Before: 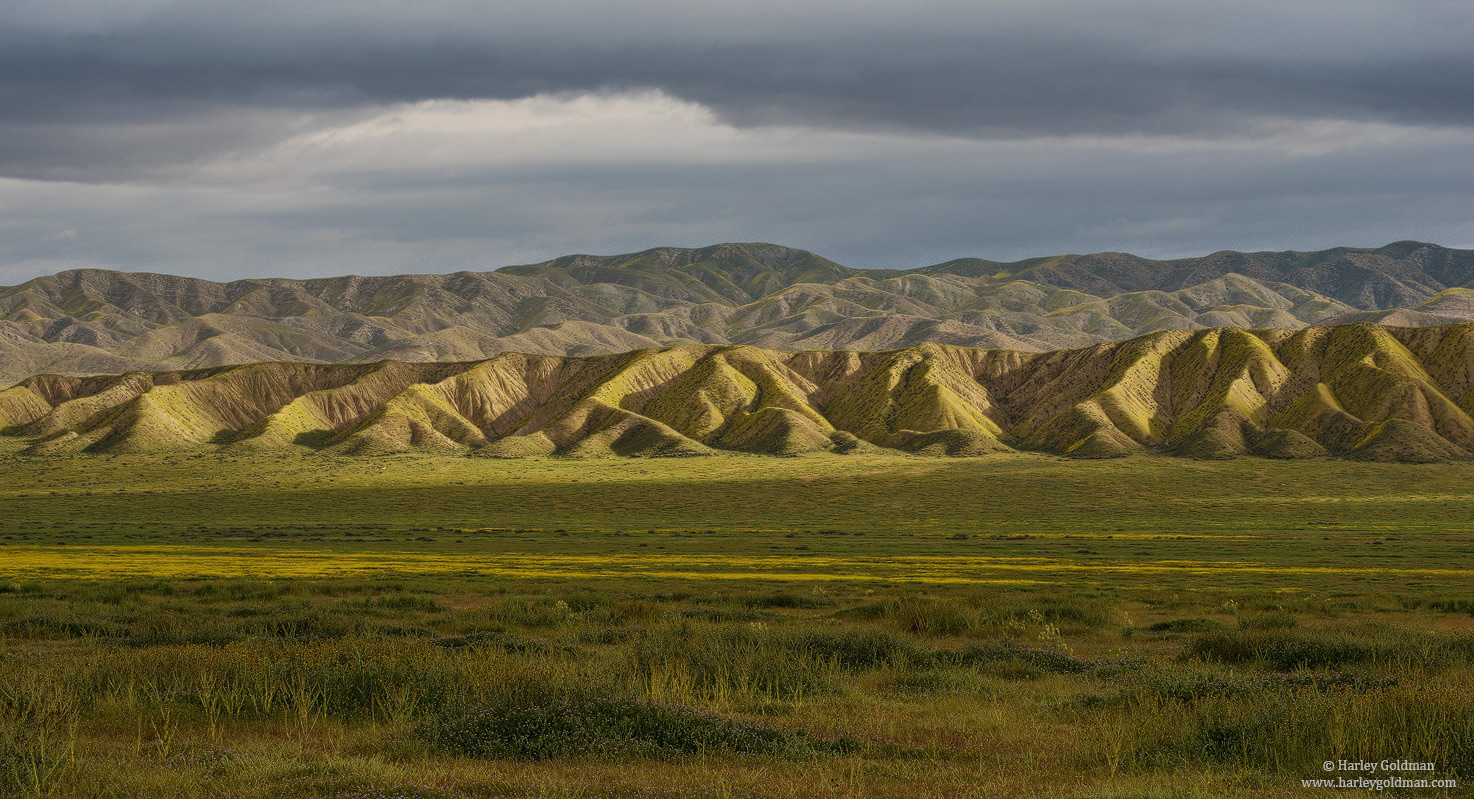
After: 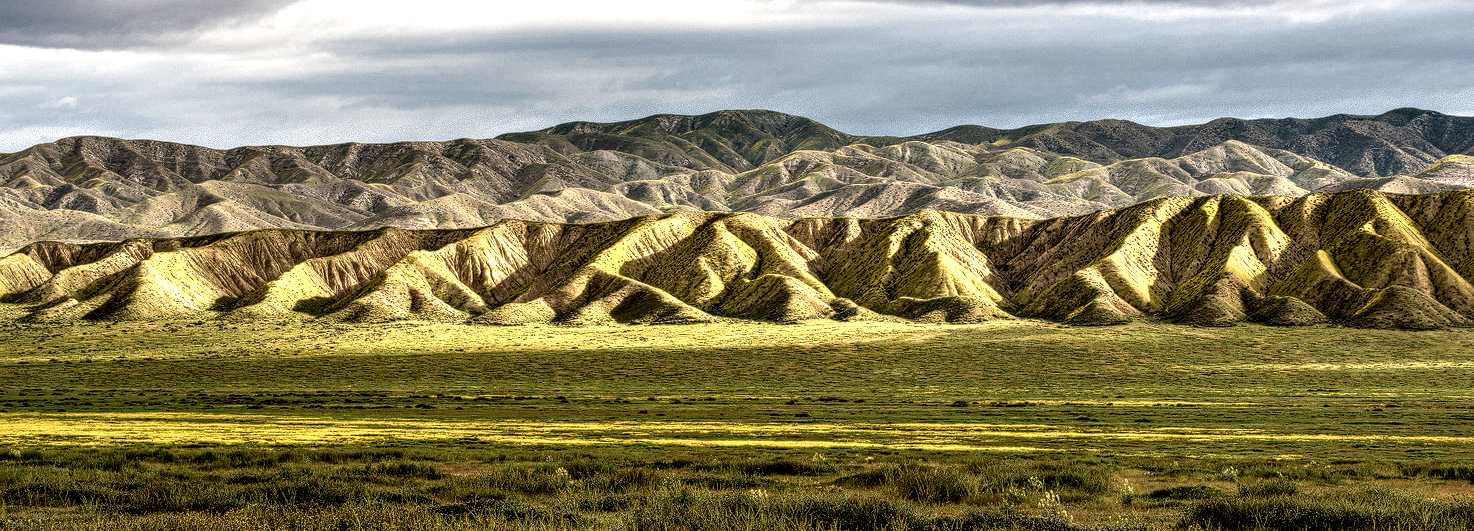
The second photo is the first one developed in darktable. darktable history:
exposure: black level correction 0, exposure 0.877 EV, compensate exposure bias true, compensate highlight preservation false
crop: top 16.727%, bottom 16.727%
local contrast: shadows 185%, detail 225%
